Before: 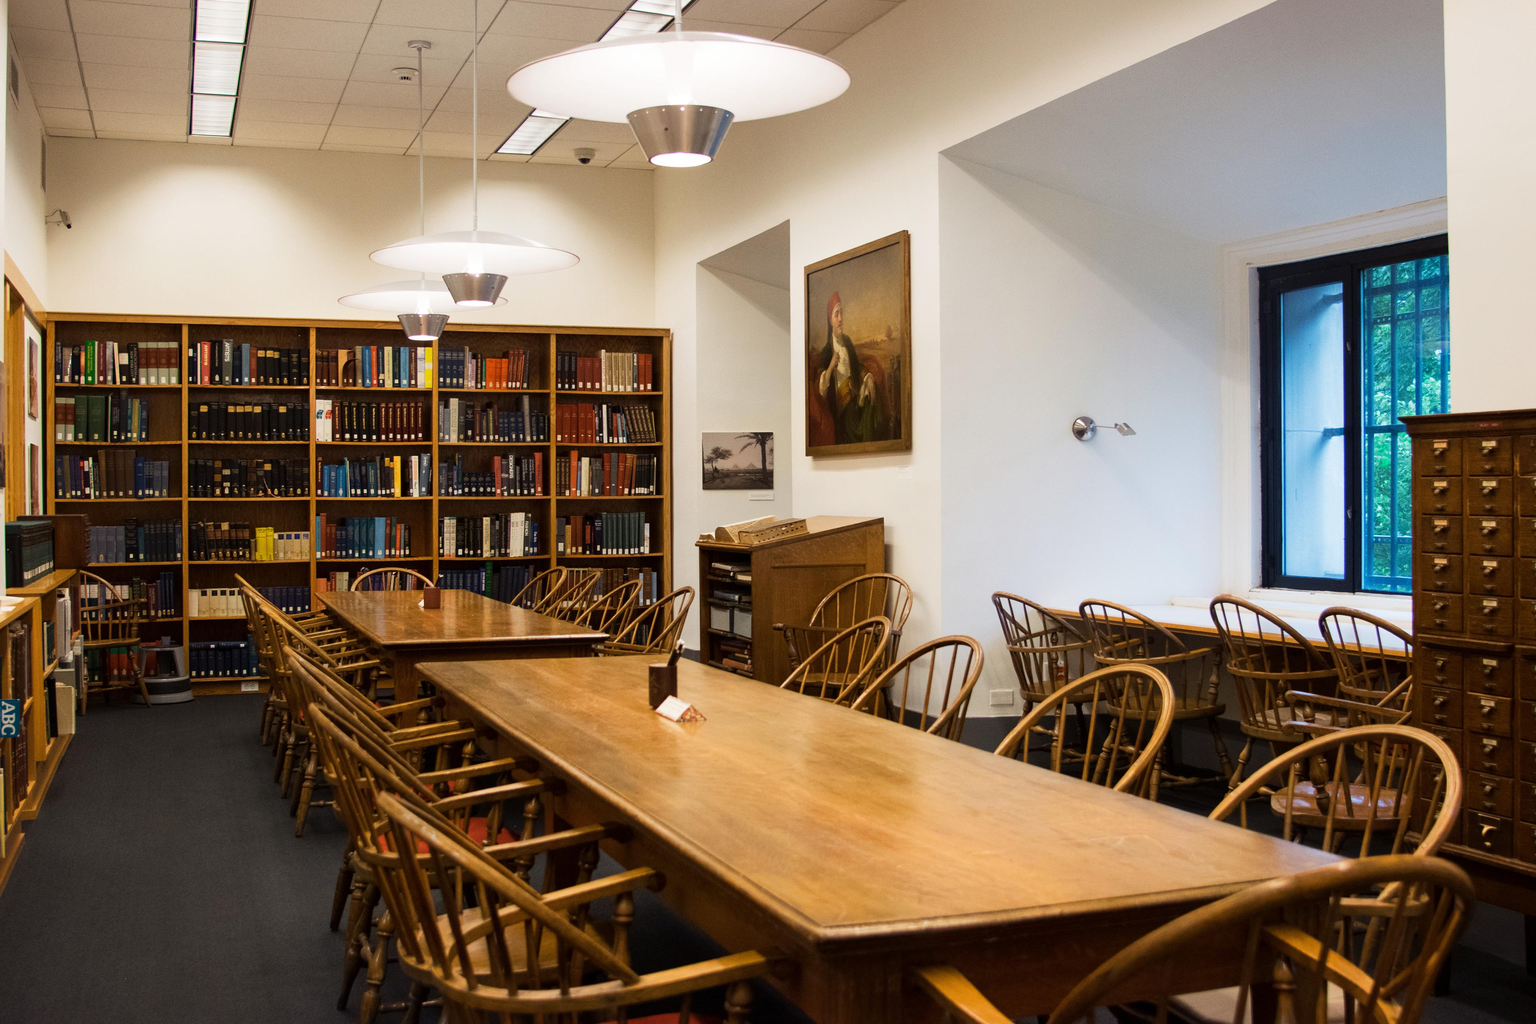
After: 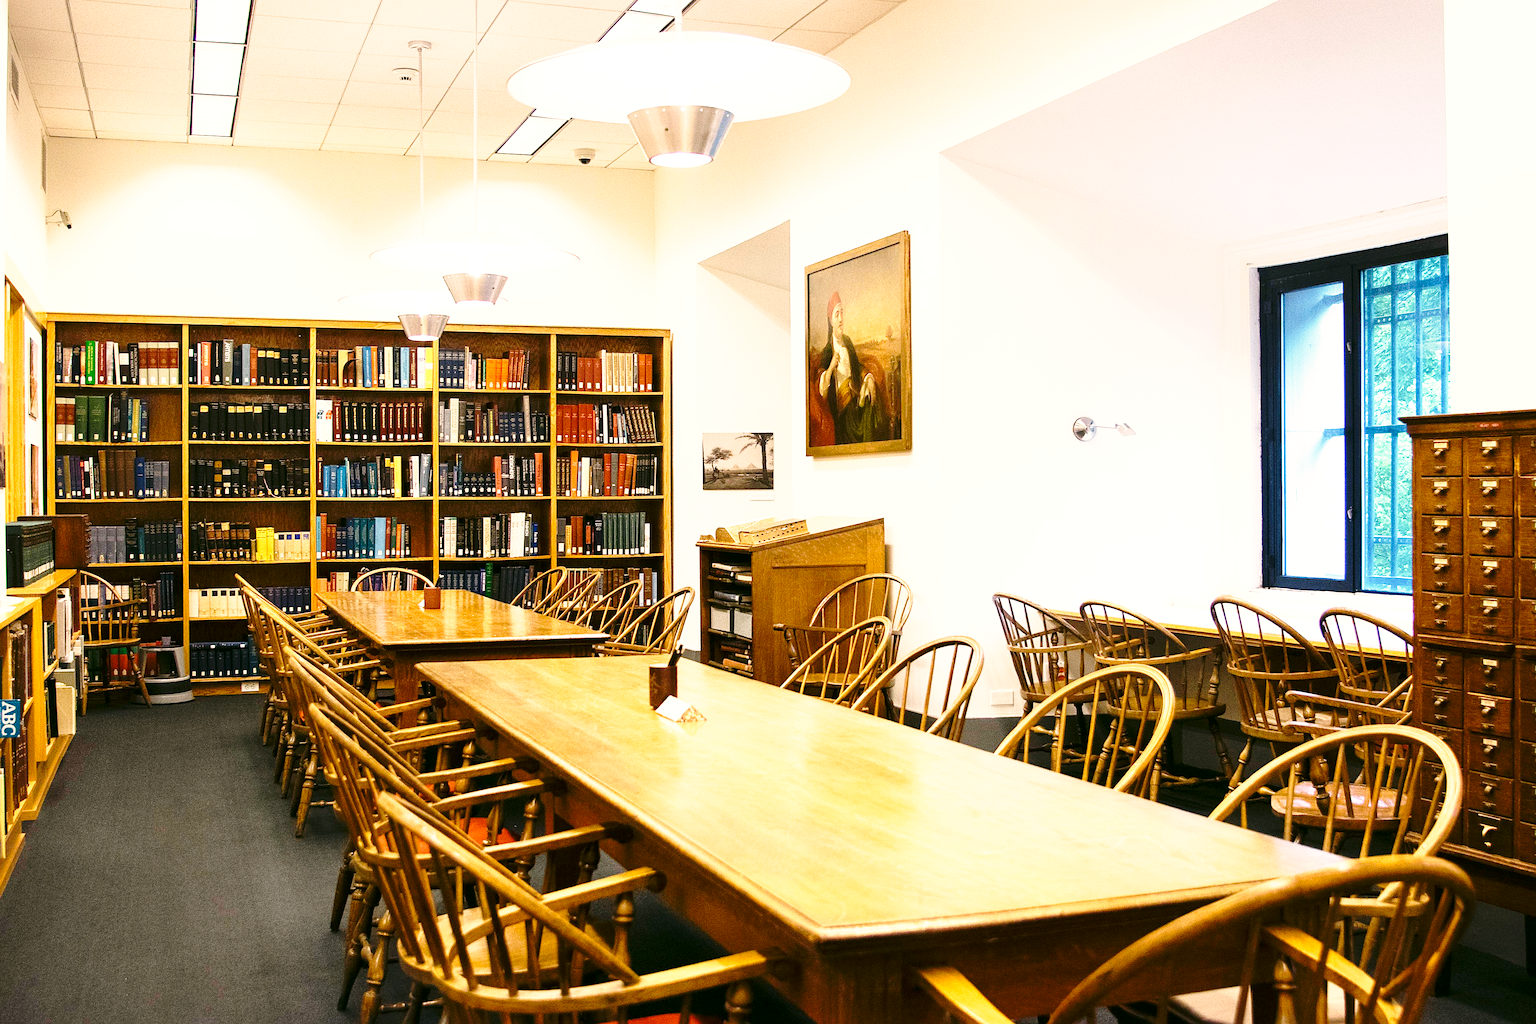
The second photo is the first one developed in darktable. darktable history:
white balance: emerald 1
sharpen: amount 0.6
exposure: exposure 0.935 EV, compensate highlight preservation false
color correction: highlights a* 4.02, highlights b* 4.98, shadows a* -7.55, shadows b* 4.98
base curve: curves: ch0 [(0, 0) (0.032, 0.037) (0.105, 0.228) (0.435, 0.76) (0.856, 0.983) (1, 1)], preserve colors none
